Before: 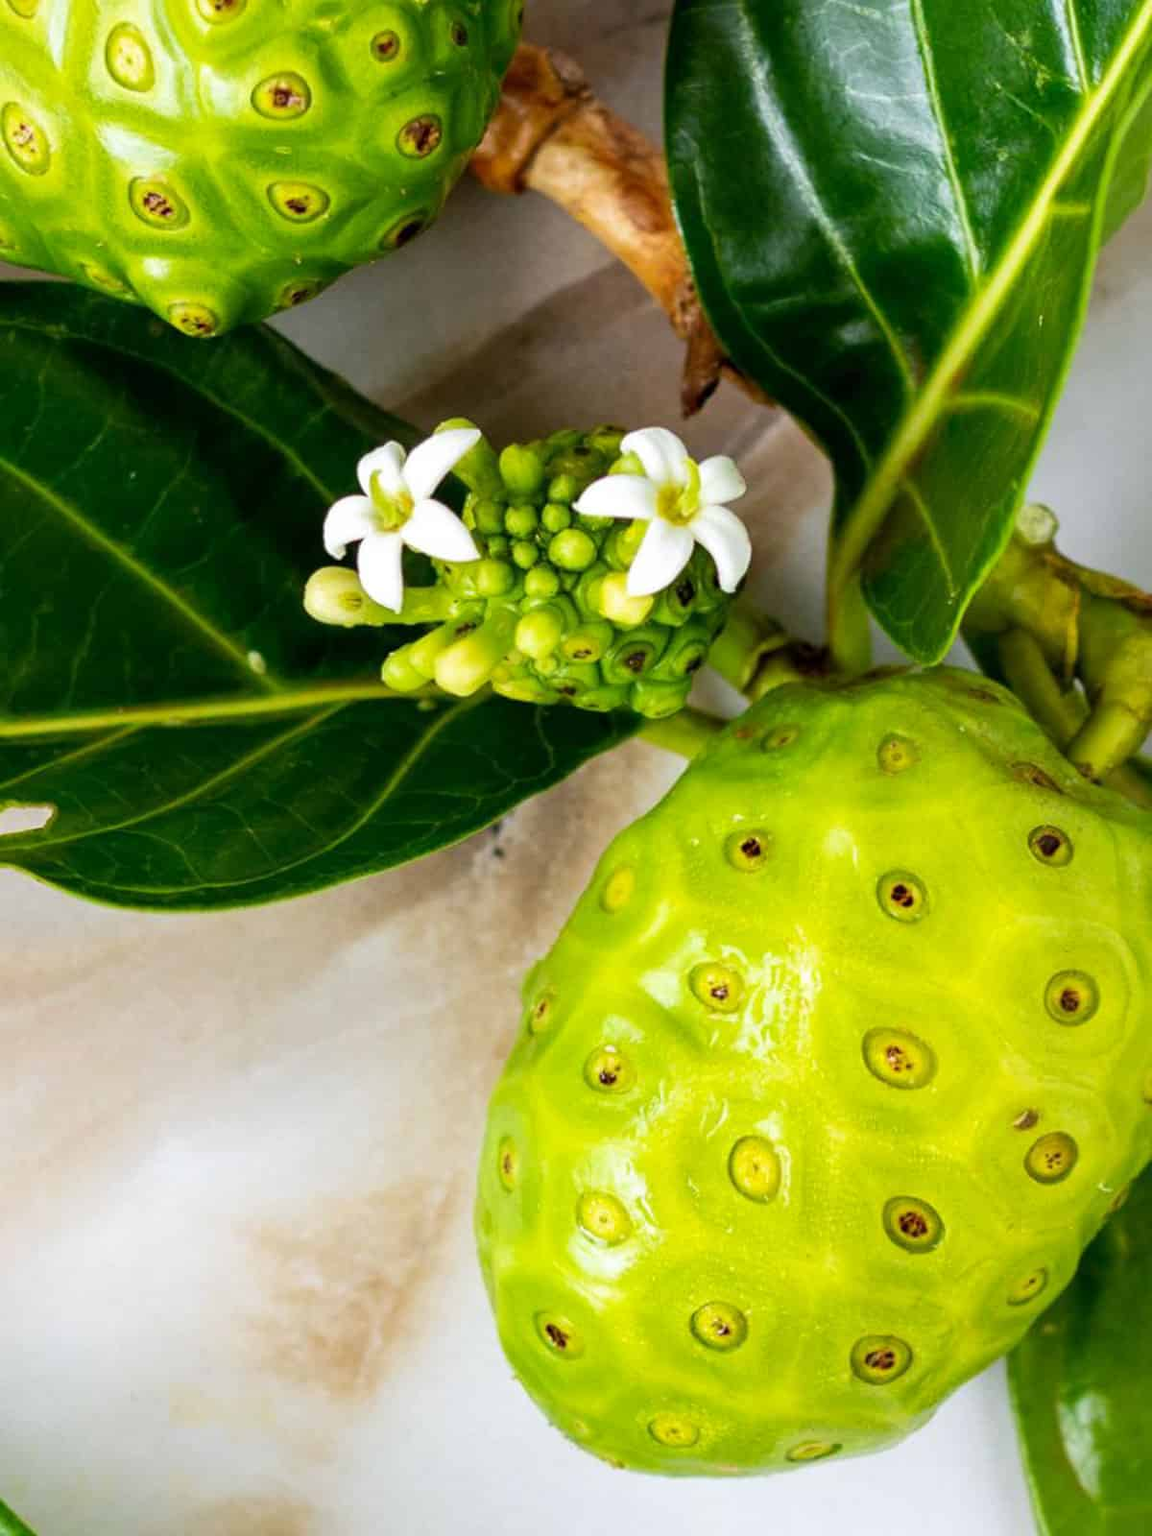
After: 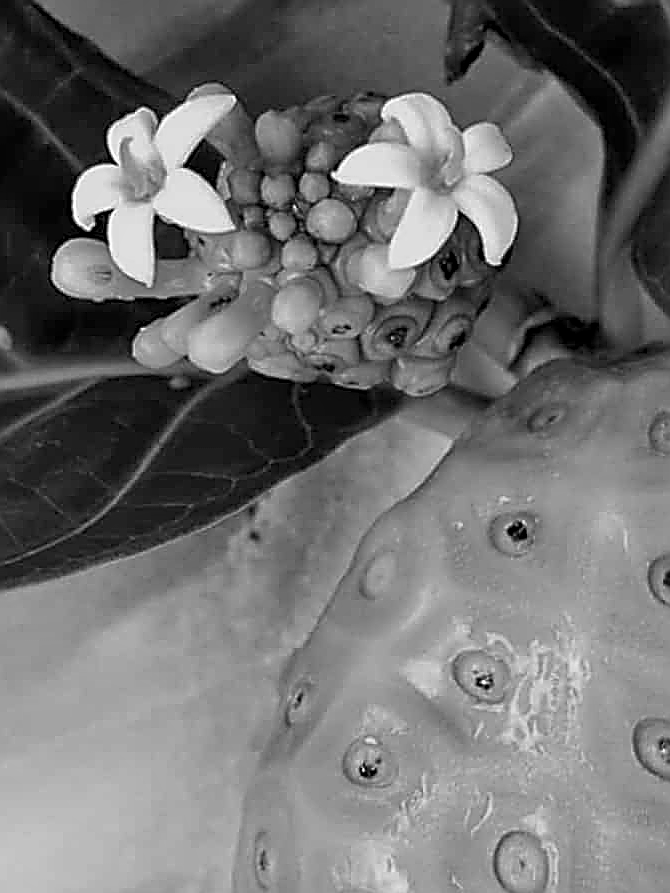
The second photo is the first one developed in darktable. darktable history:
crop and rotate: left 22.13%, top 22.054%, right 22.026%, bottom 22.102%
tone equalizer: -8 EV 0.25 EV, -7 EV 0.417 EV, -6 EV 0.417 EV, -5 EV 0.25 EV, -3 EV -0.25 EV, -2 EV -0.417 EV, -1 EV -0.417 EV, +0 EV -0.25 EV, edges refinement/feathering 500, mask exposure compensation -1.57 EV, preserve details guided filter
local contrast: mode bilateral grid, contrast 20, coarseness 50, detail 120%, midtone range 0.2
sharpen: amount 1.861
color calibration: output gray [0.22, 0.42, 0.37, 0], gray › normalize channels true, illuminant same as pipeline (D50), adaptation XYZ, x 0.346, y 0.359, gamut compression 0
